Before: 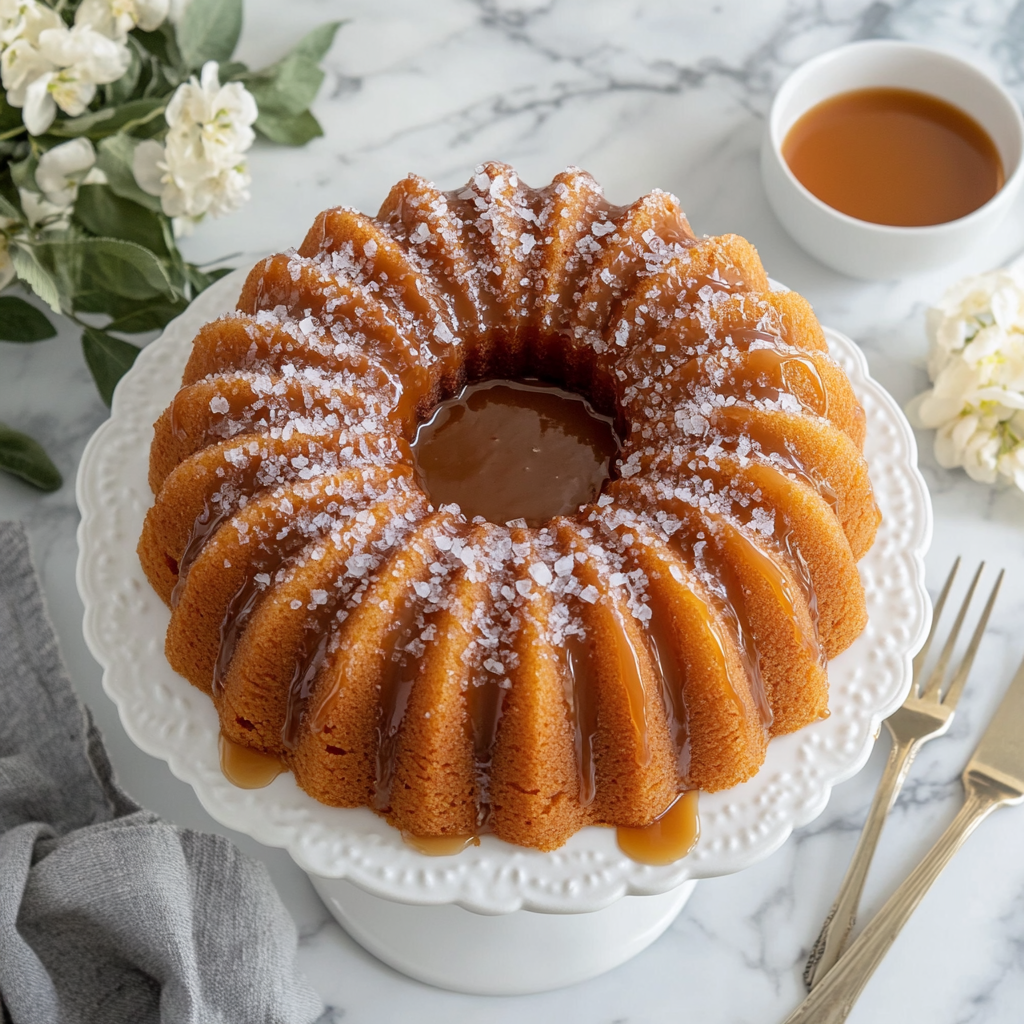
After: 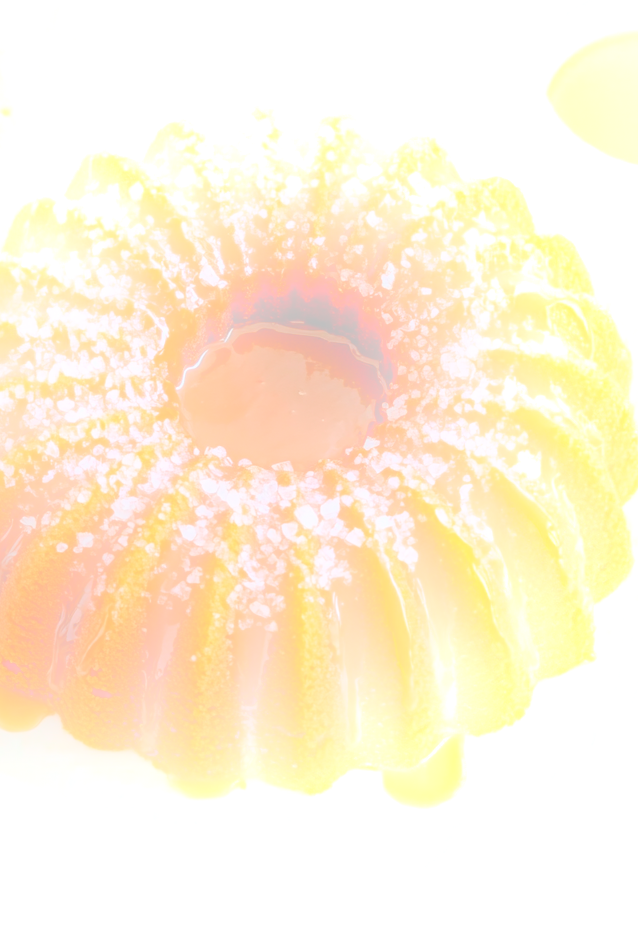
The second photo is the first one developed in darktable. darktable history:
crop and rotate: left 22.918%, top 5.629%, right 14.711%, bottom 2.247%
bloom: size 25%, threshold 5%, strength 90%
